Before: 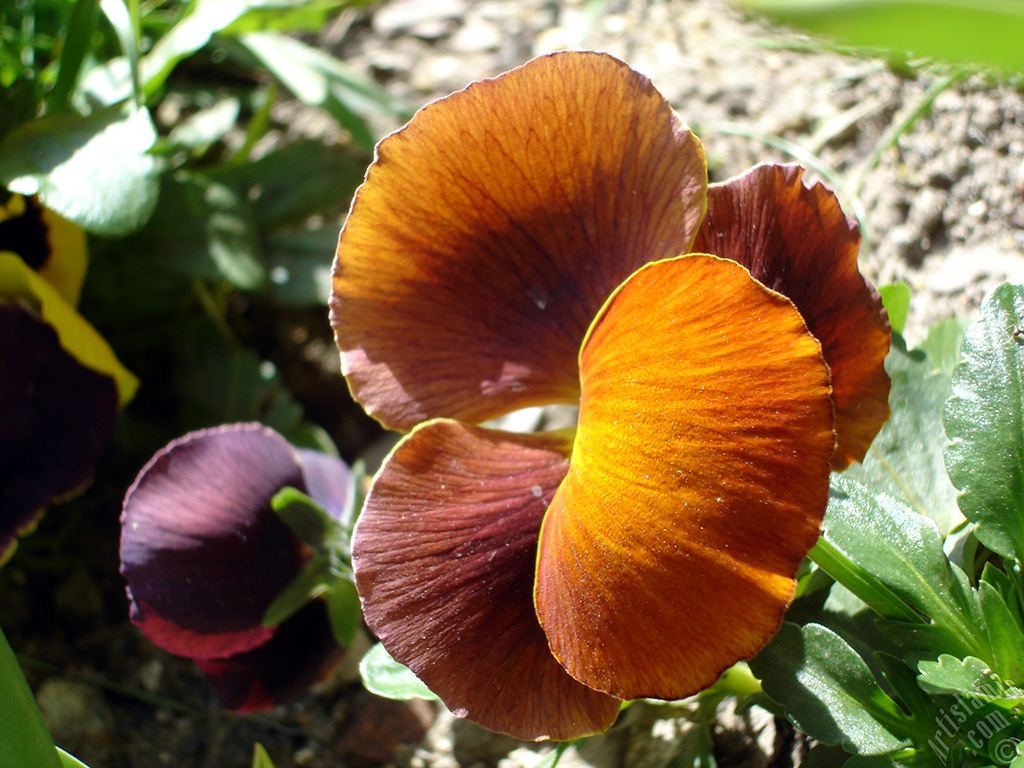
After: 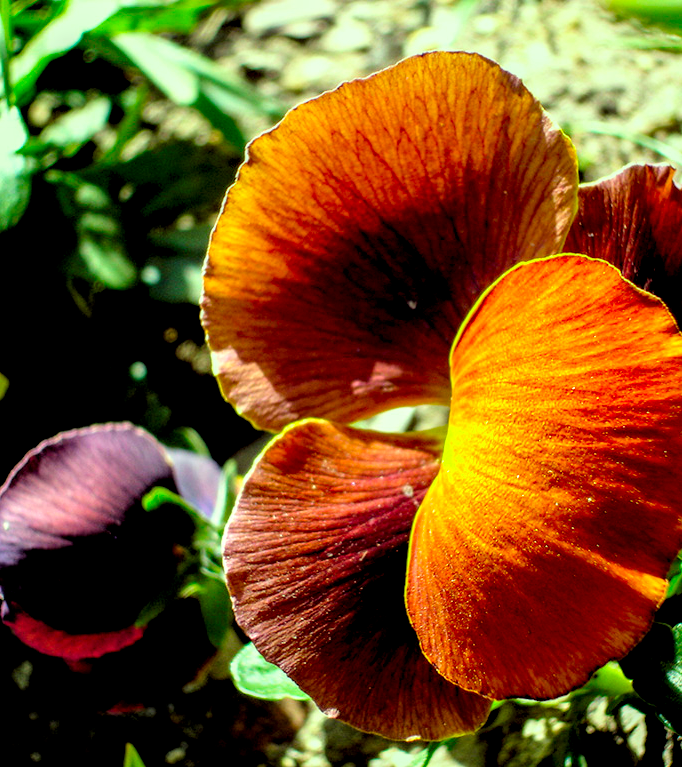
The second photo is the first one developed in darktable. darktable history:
crop and rotate: left 12.673%, right 20.66%
color correction: highlights a* -10.77, highlights b* 9.8, saturation 1.72
filmic rgb: black relative exposure -3.92 EV, white relative exposure 3.14 EV, hardness 2.87
local contrast: highlights 60%, shadows 60%, detail 160%
